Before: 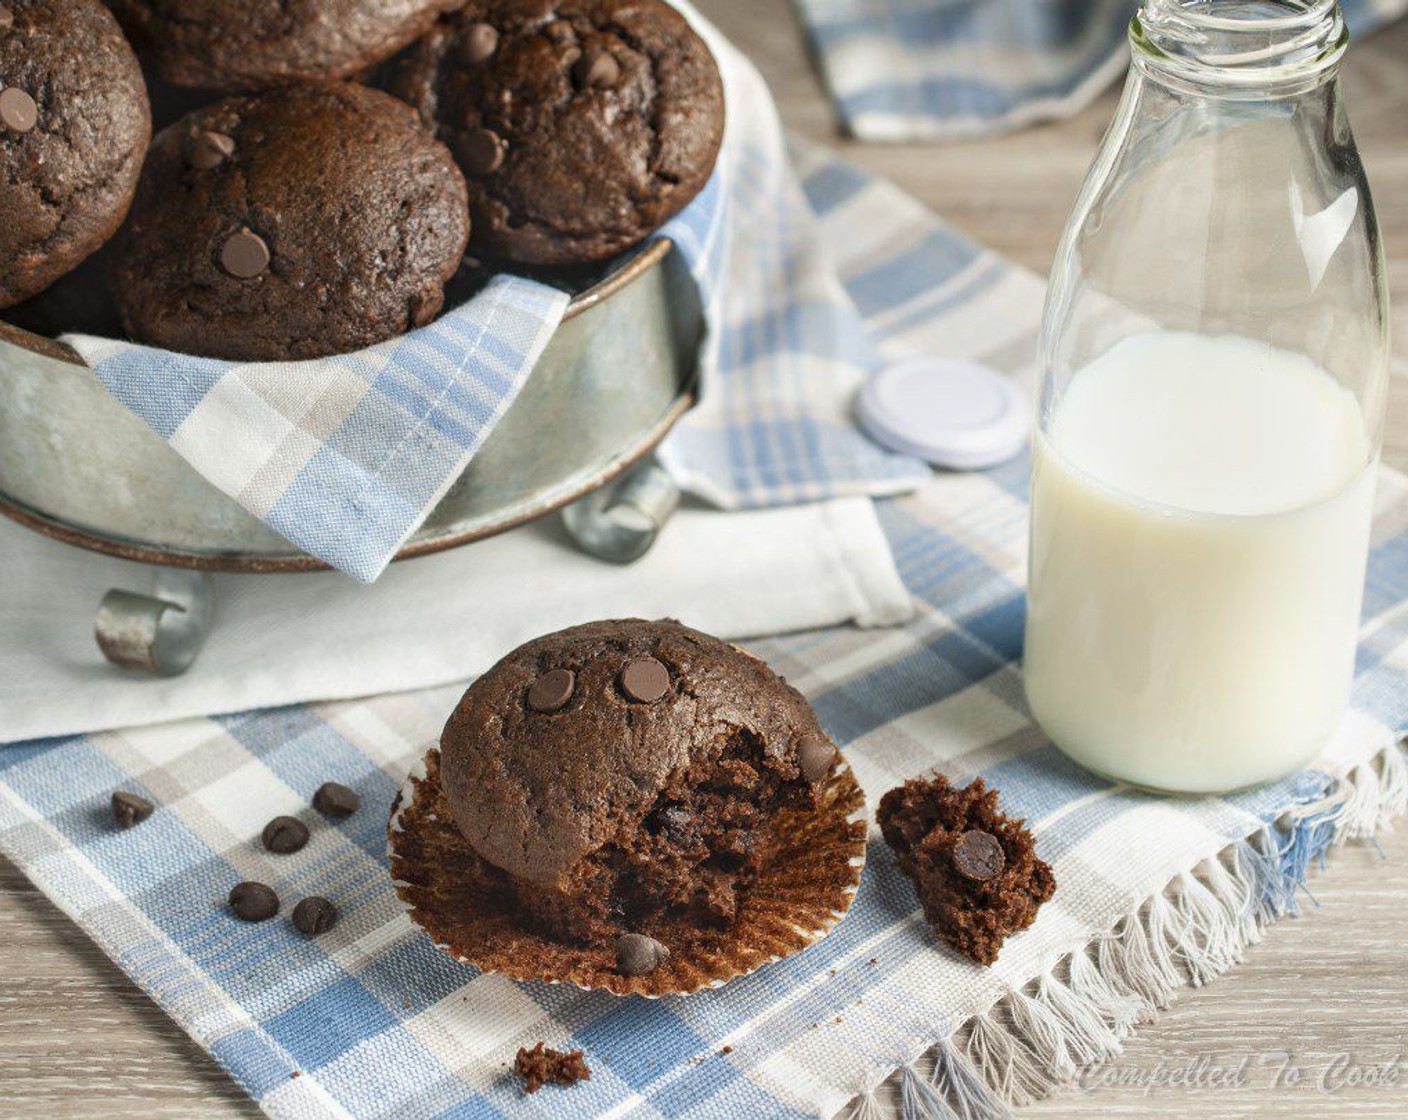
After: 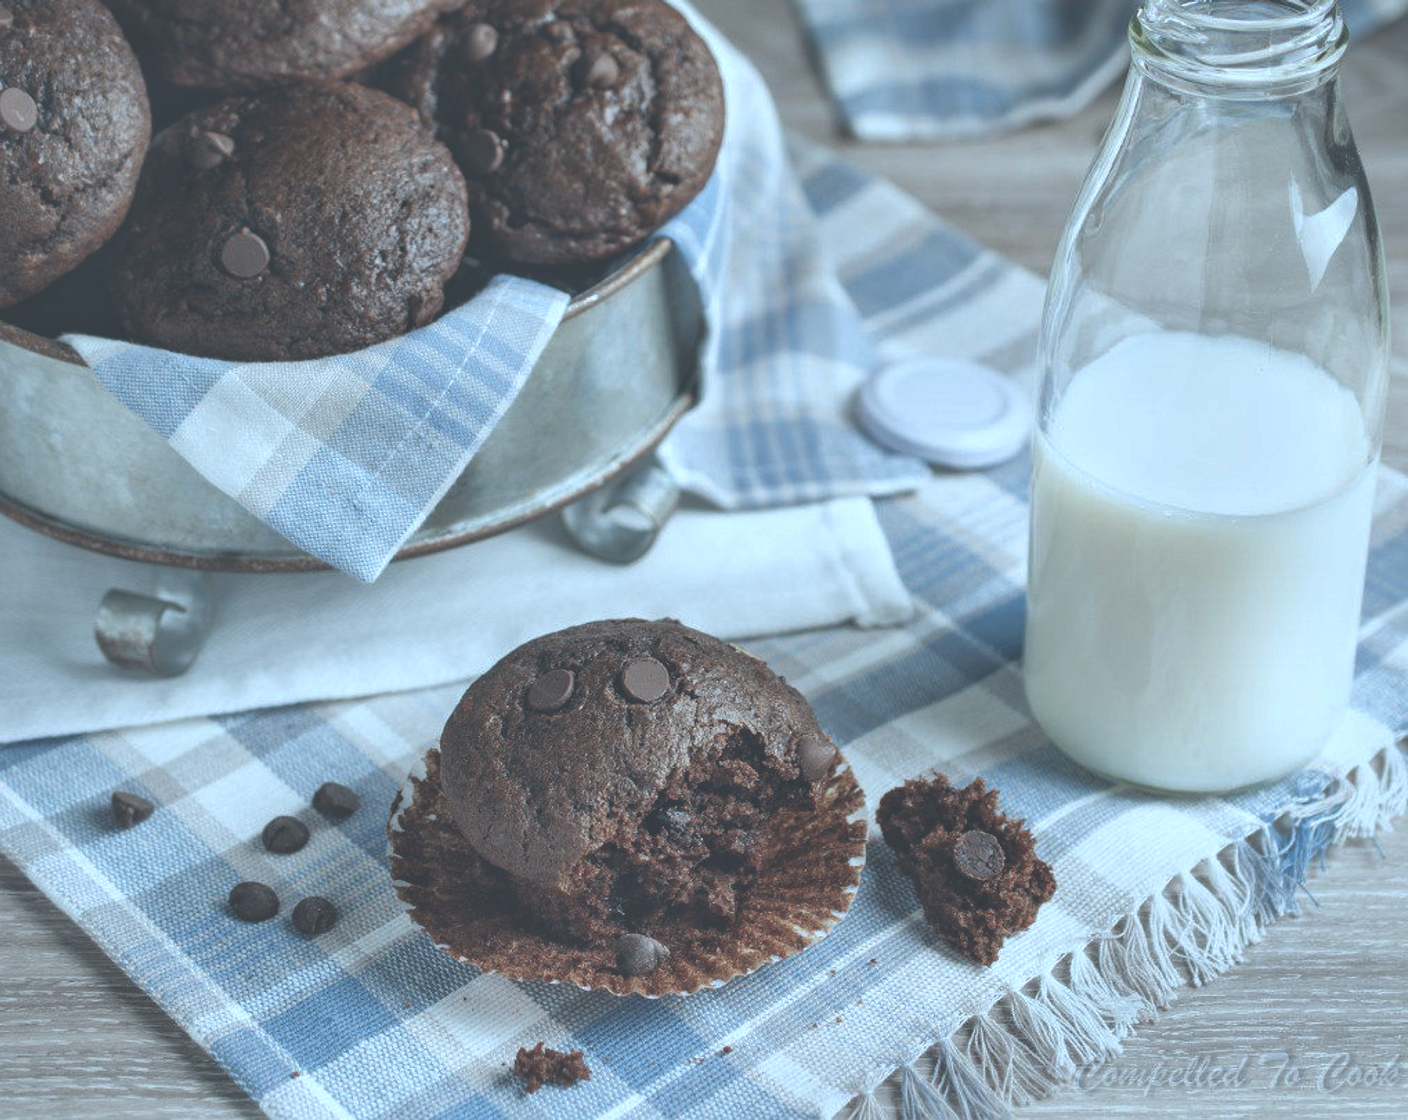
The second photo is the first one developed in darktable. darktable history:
color calibration: illuminant as shot in camera, x 0.358, y 0.373, temperature 4628.91 K
shadows and highlights: on, module defaults
exposure: black level correction -0.031, compensate highlight preservation false
color correction: highlights a* -12.41, highlights b* -18.06, saturation 0.696
